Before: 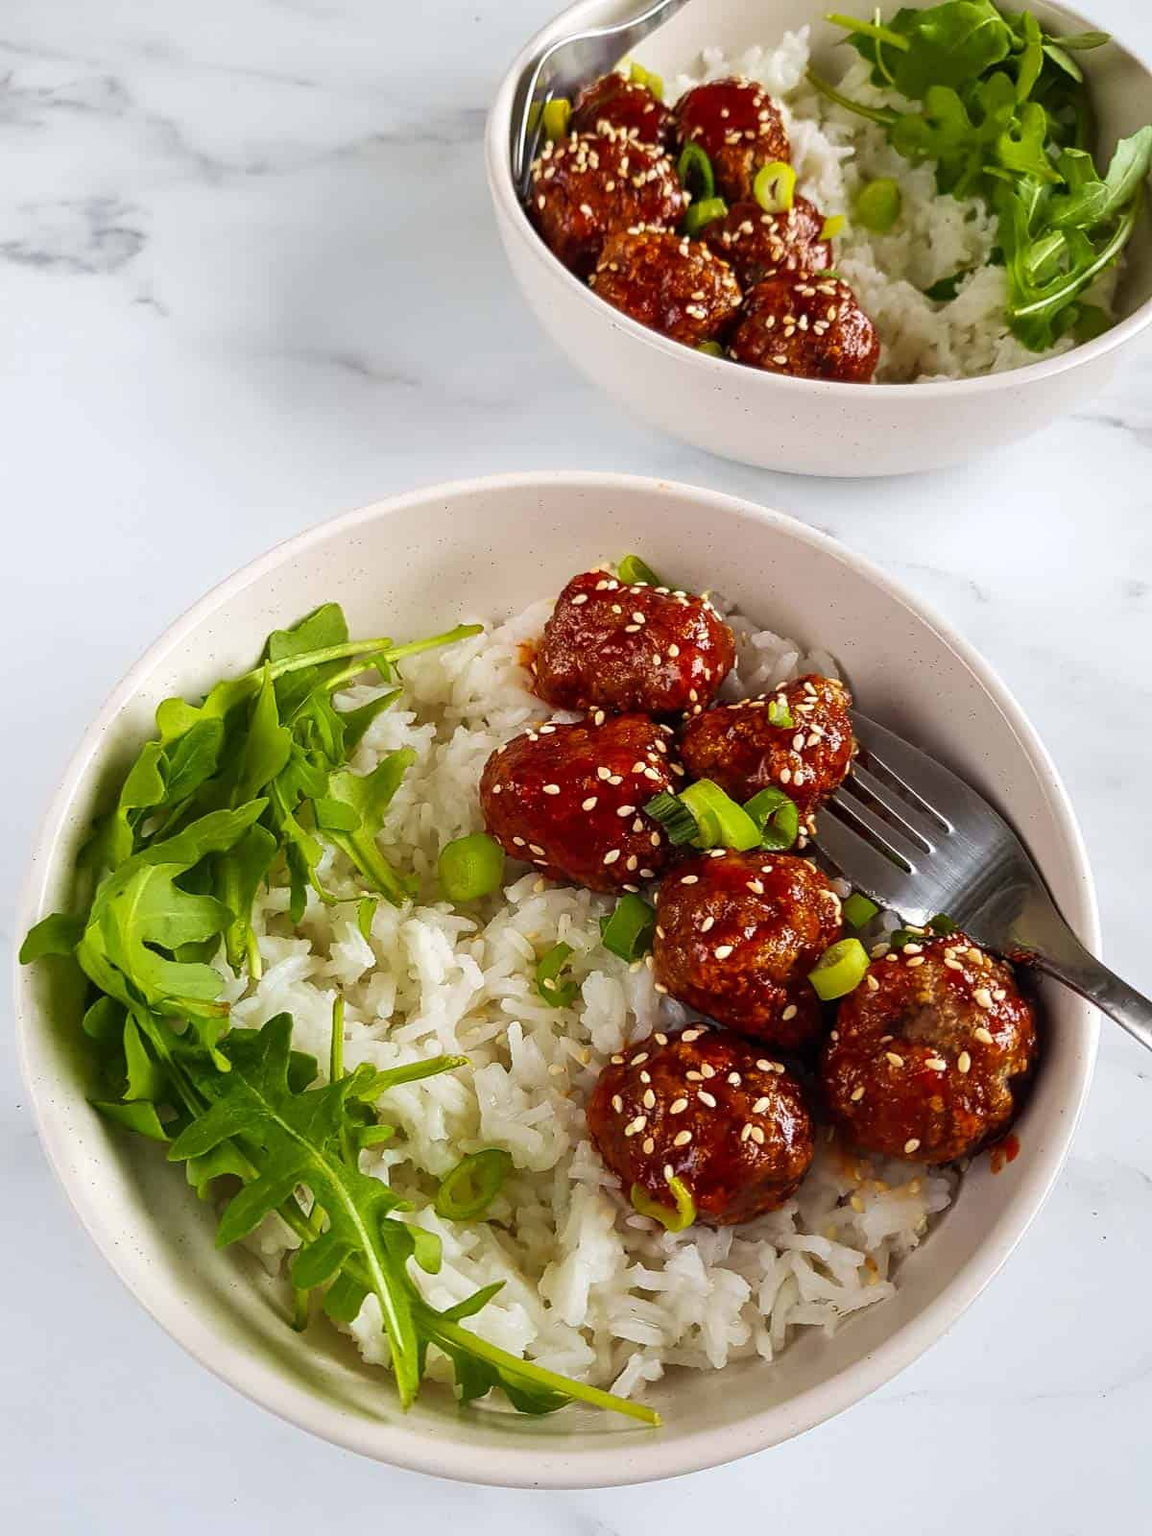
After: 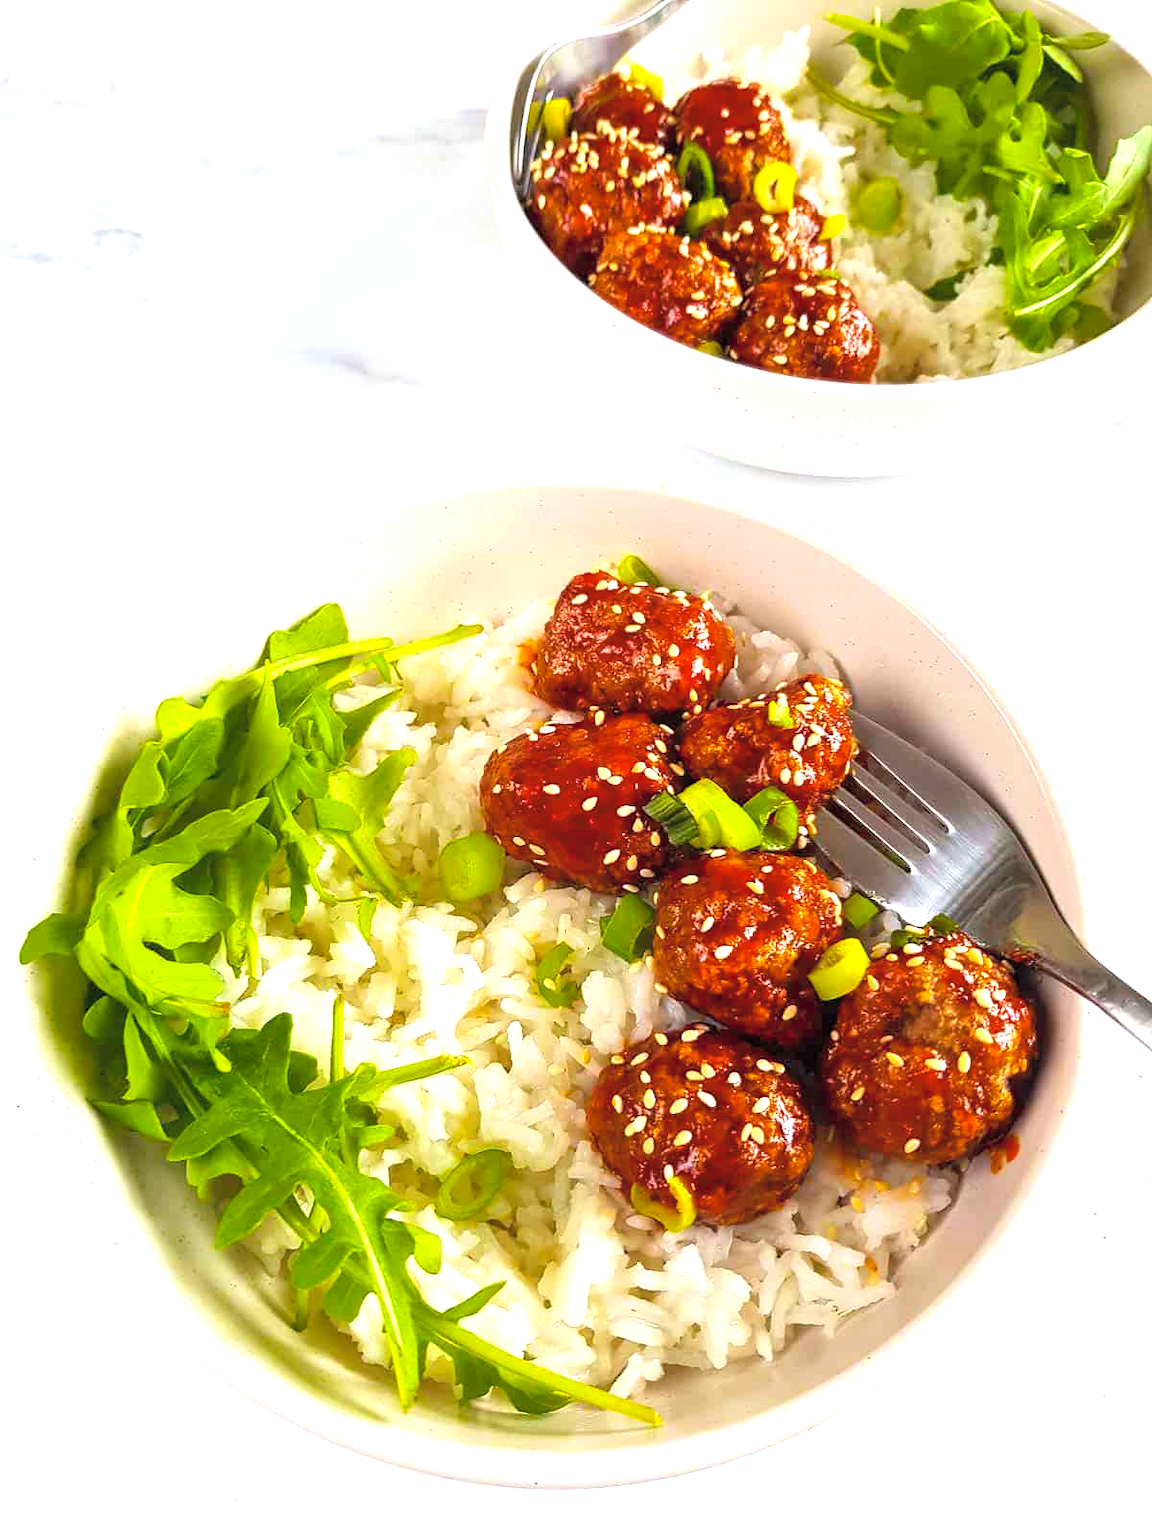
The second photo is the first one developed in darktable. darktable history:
exposure: exposure 1 EV, compensate highlight preservation false
color balance rgb: perceptual saturation grading › global saturation 25.657%
contrast brightness saturation: brightness 0.121
